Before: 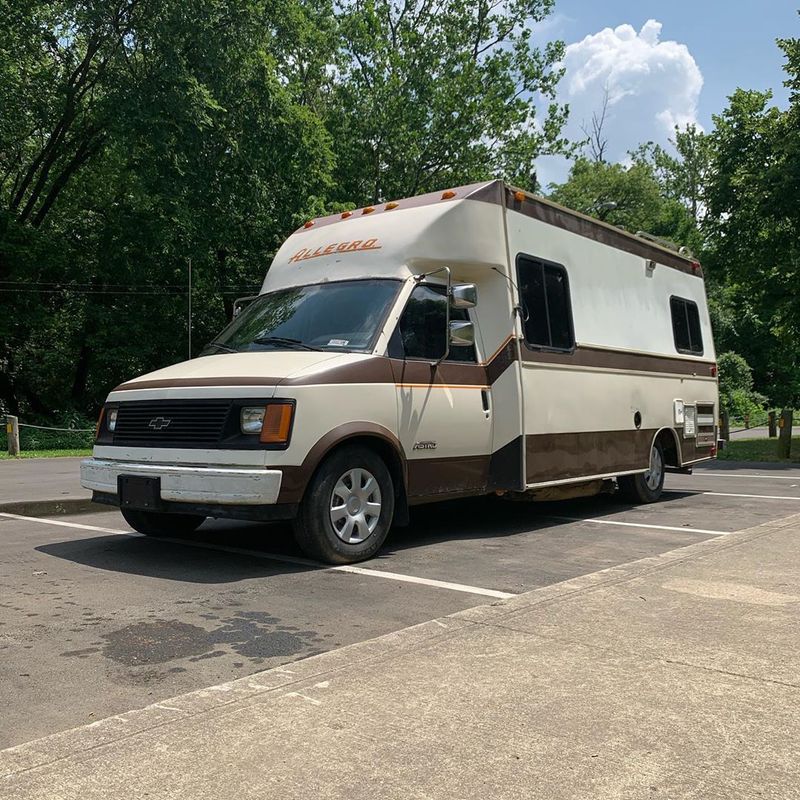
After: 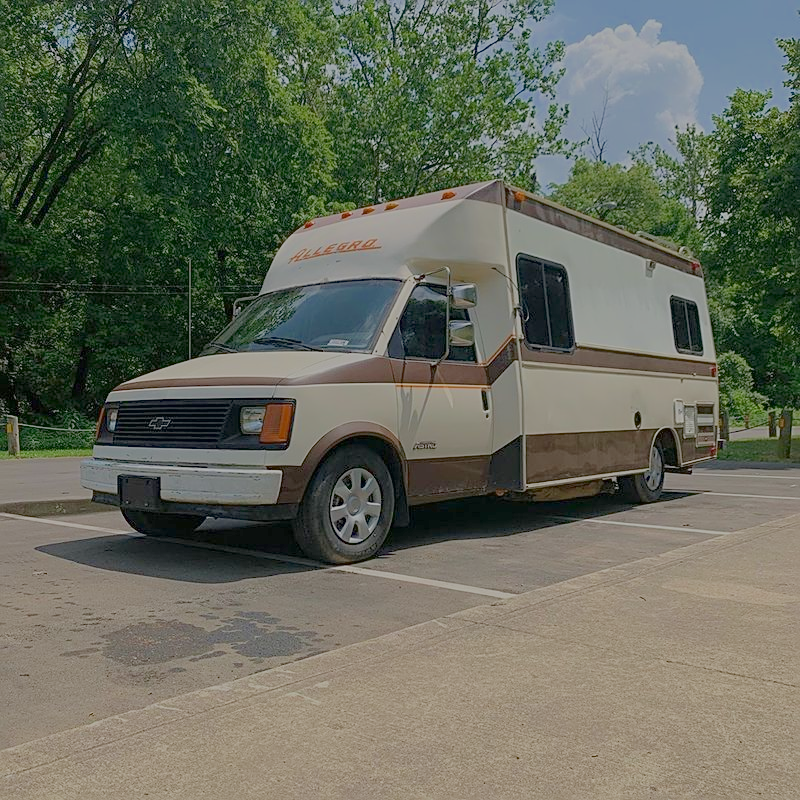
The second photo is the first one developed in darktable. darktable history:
filmic rgb: black relative exposure -13.87 EV, white relative exposure 7.95 EV, hardness 3.75, latitude 49.22%, contrast 0.504, color science v4 (2020)
color correction: highlights a* -0.103, highlights b* 0.086
sharpen: on, module defaults
